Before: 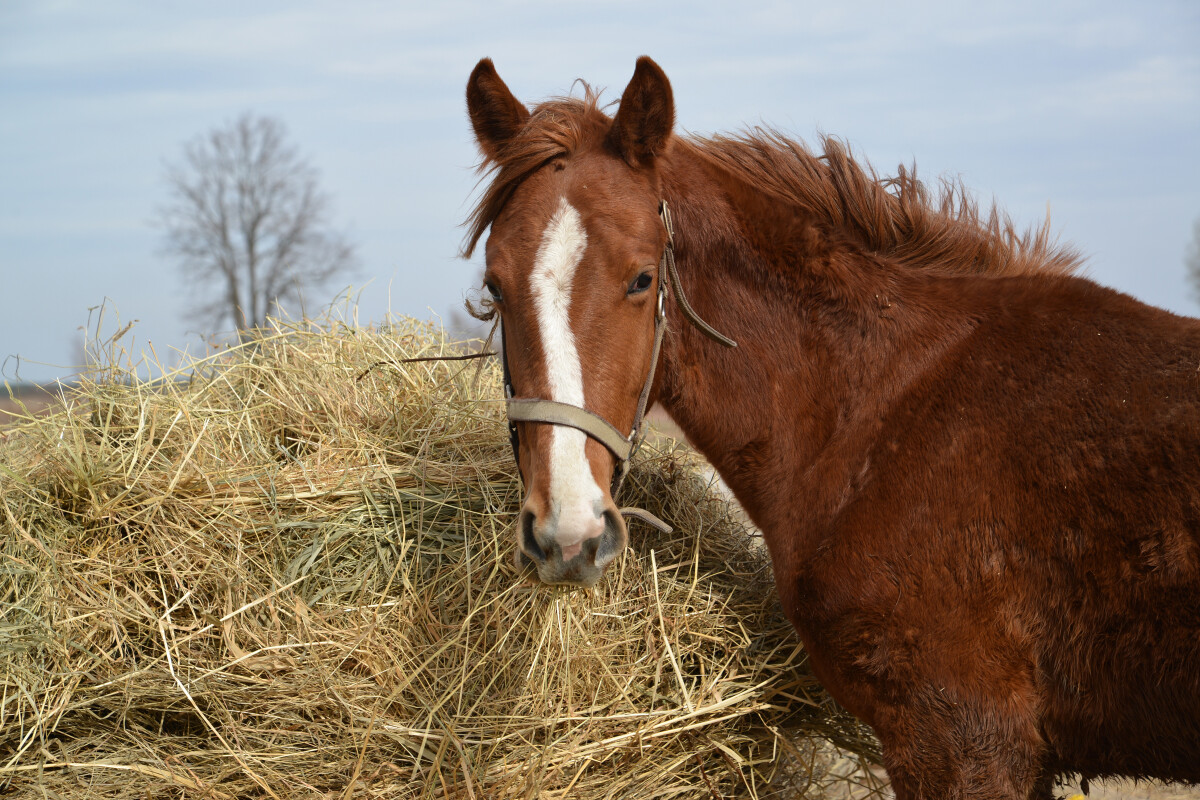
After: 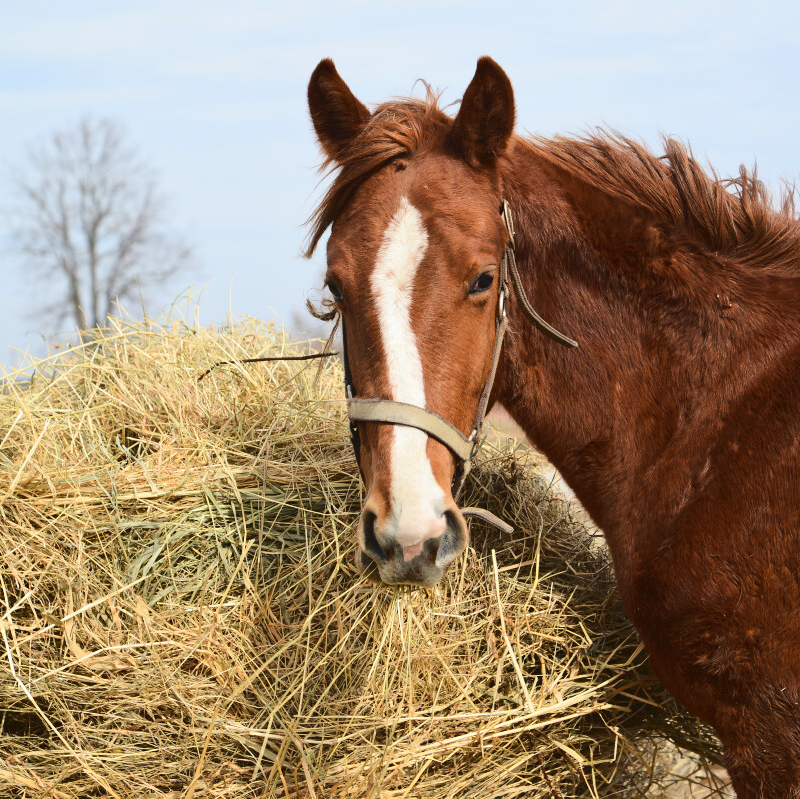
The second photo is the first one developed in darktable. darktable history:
crop and rotate: left 13.325%, right 19.973%
tone curve: curves: ch0 [(0, 0) (0.003, 0.046) (0.011, 0.052) (0.025, 0.059) (0.044, 0.069) (0.069, 0.084) (0.1, 0.107) (0.136, 0.133) (0.177, 0.171) (0.224, 0.216) (0.277, 0.293) (0.335, 0.371) (0.399, 0.481) (0.468, 0.577) (0.543, 0.662) (0.623, 0.749) (0.709, 0.831) (0.801, 0.891) (0.898, 0.942) (1, 1)], color space Lab, linked channels, preserve colors none
